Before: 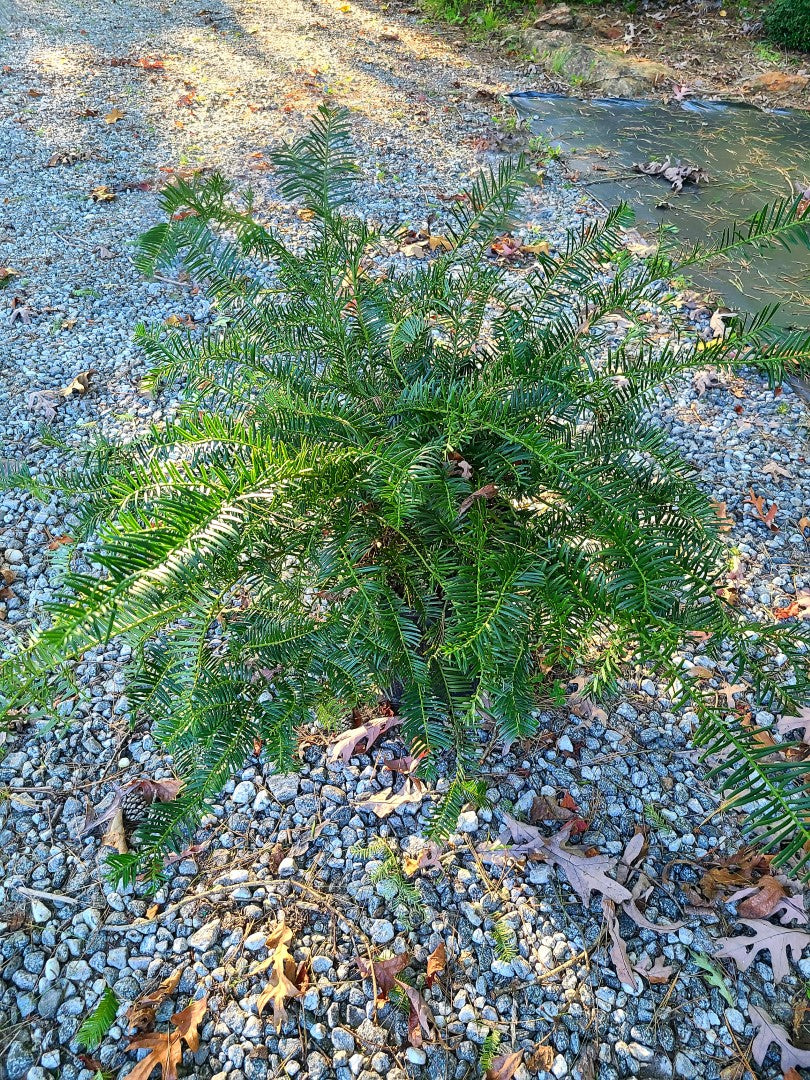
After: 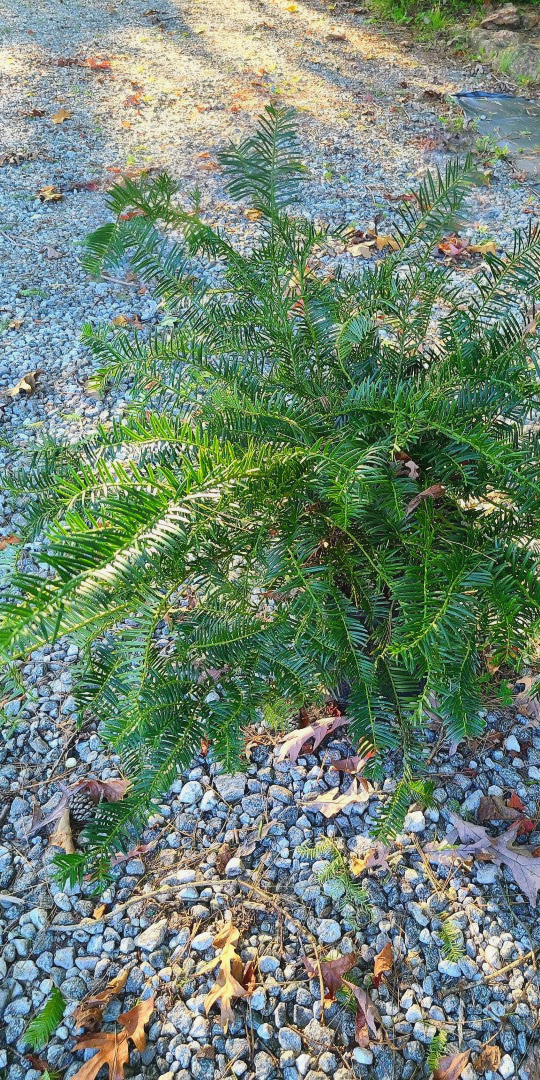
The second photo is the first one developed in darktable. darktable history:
crop and rotate: left 6.617%, right 26.717%
contrast equalizer: octaves 7, y [[0.502, 0.505, 0.512, 0.529, 0.564, 0.588], [0.5 ×6], [0.502, 0.505, 0.512, 0.529, 0.564, 0.588], [0, 0.001, 0.001, 0.004, 0.008, 0.011], [0, 0.001, 0.001, 0.004, 0.008, 0.011]], mix -1
